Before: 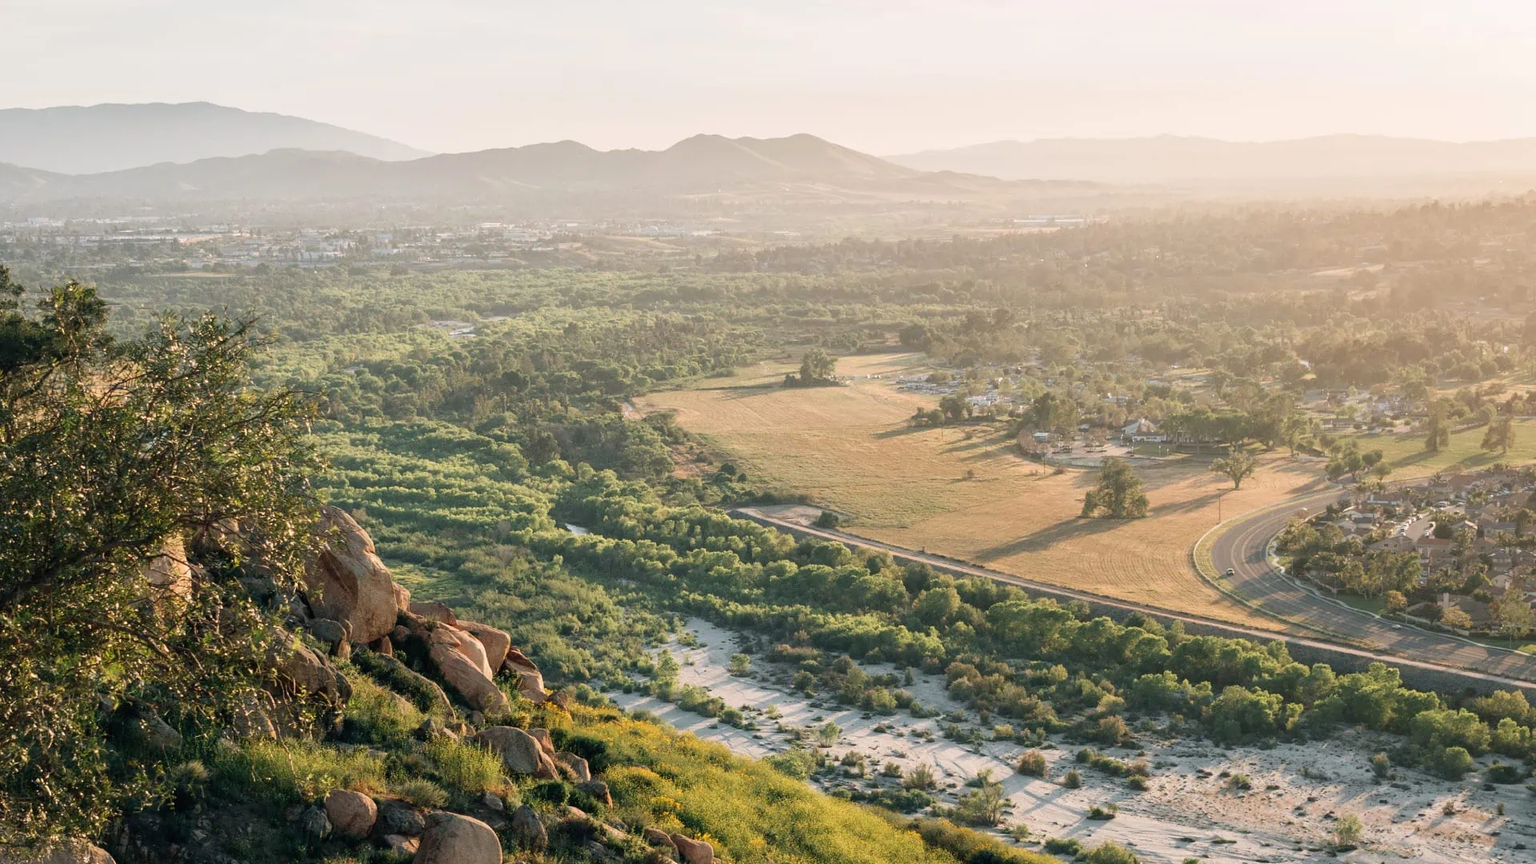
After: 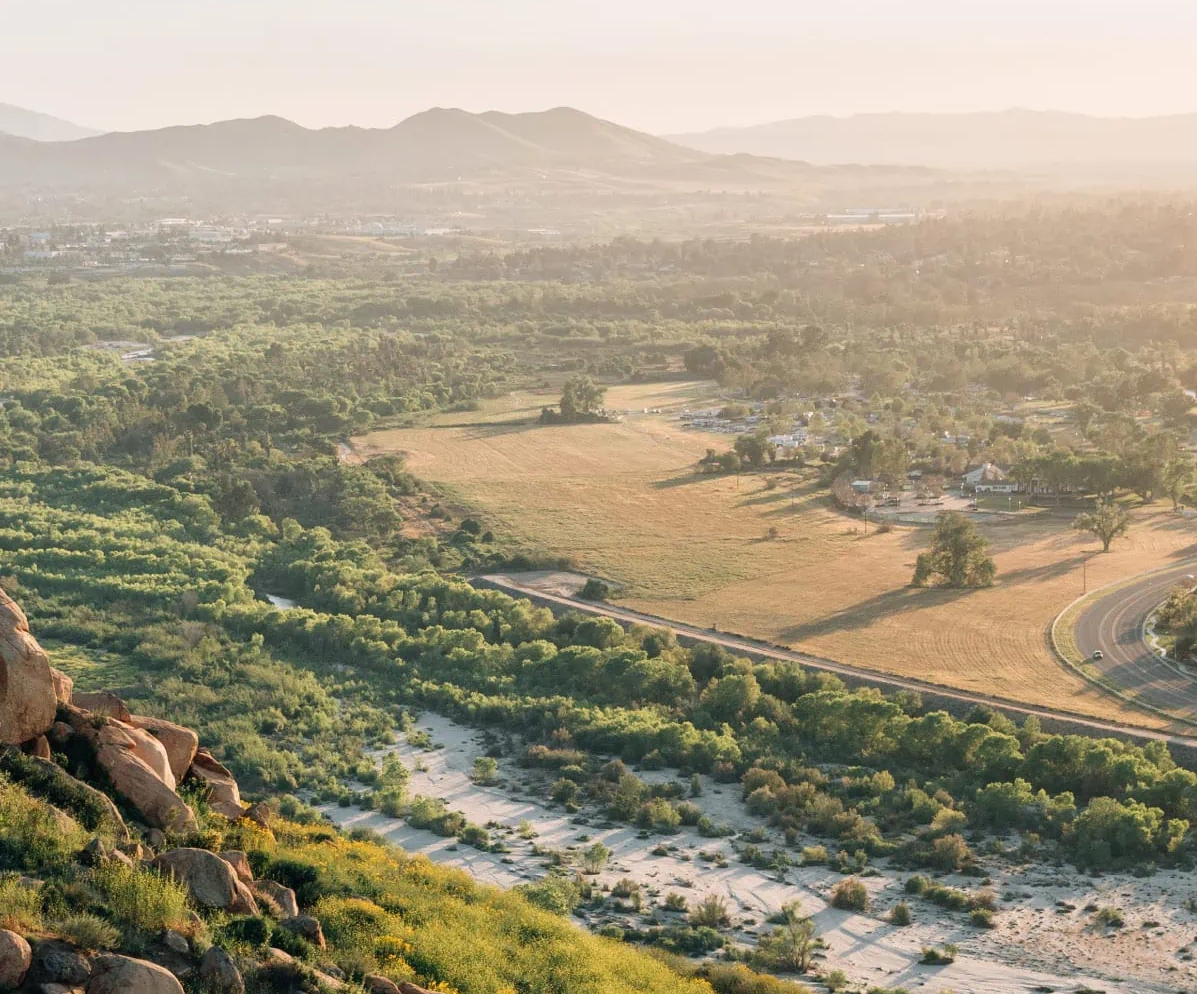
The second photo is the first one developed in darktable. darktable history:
crop and rotate: left 22.918%, top 5.629%, right 14.711%, bottom 2.247%
